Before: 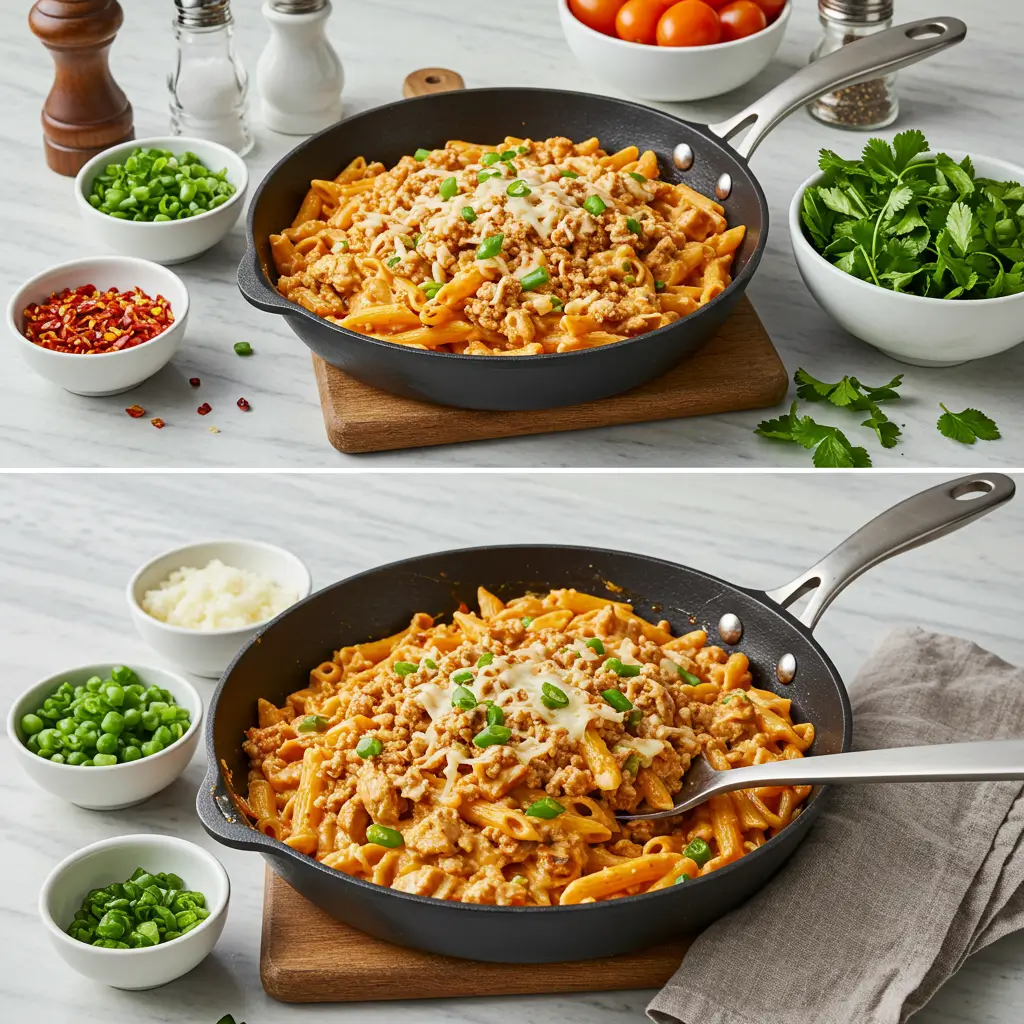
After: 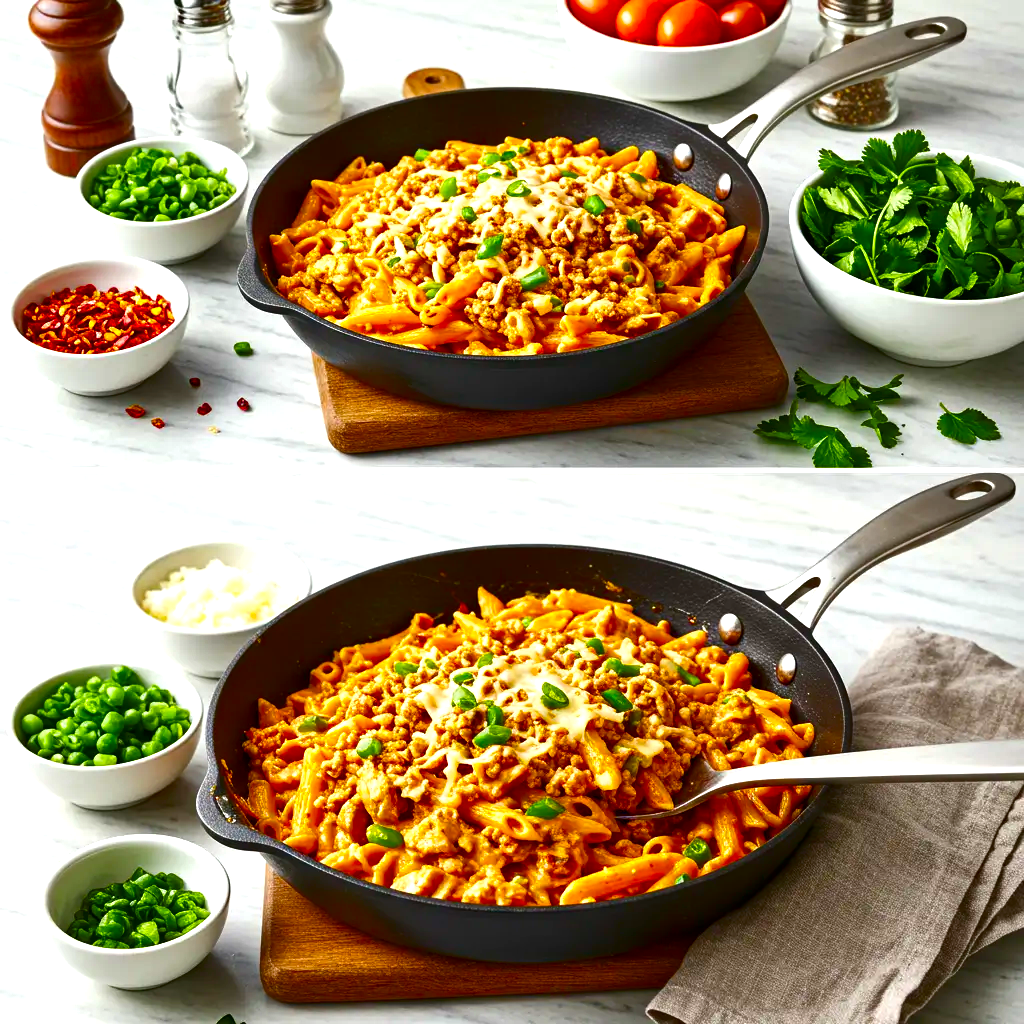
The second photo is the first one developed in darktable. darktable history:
contrast brightness saturation: brightness -0.25, saturation 0.2
color balance rgb: perceptual saturation grading › global saturation 20%, perceptual saturation grading › highlights 2.68%, perceptual saturation grading › shadows 50%
exposure: black level correction 0, exposure 0.7 EV, compensate exposure bias true, compensate highlight preservation false
